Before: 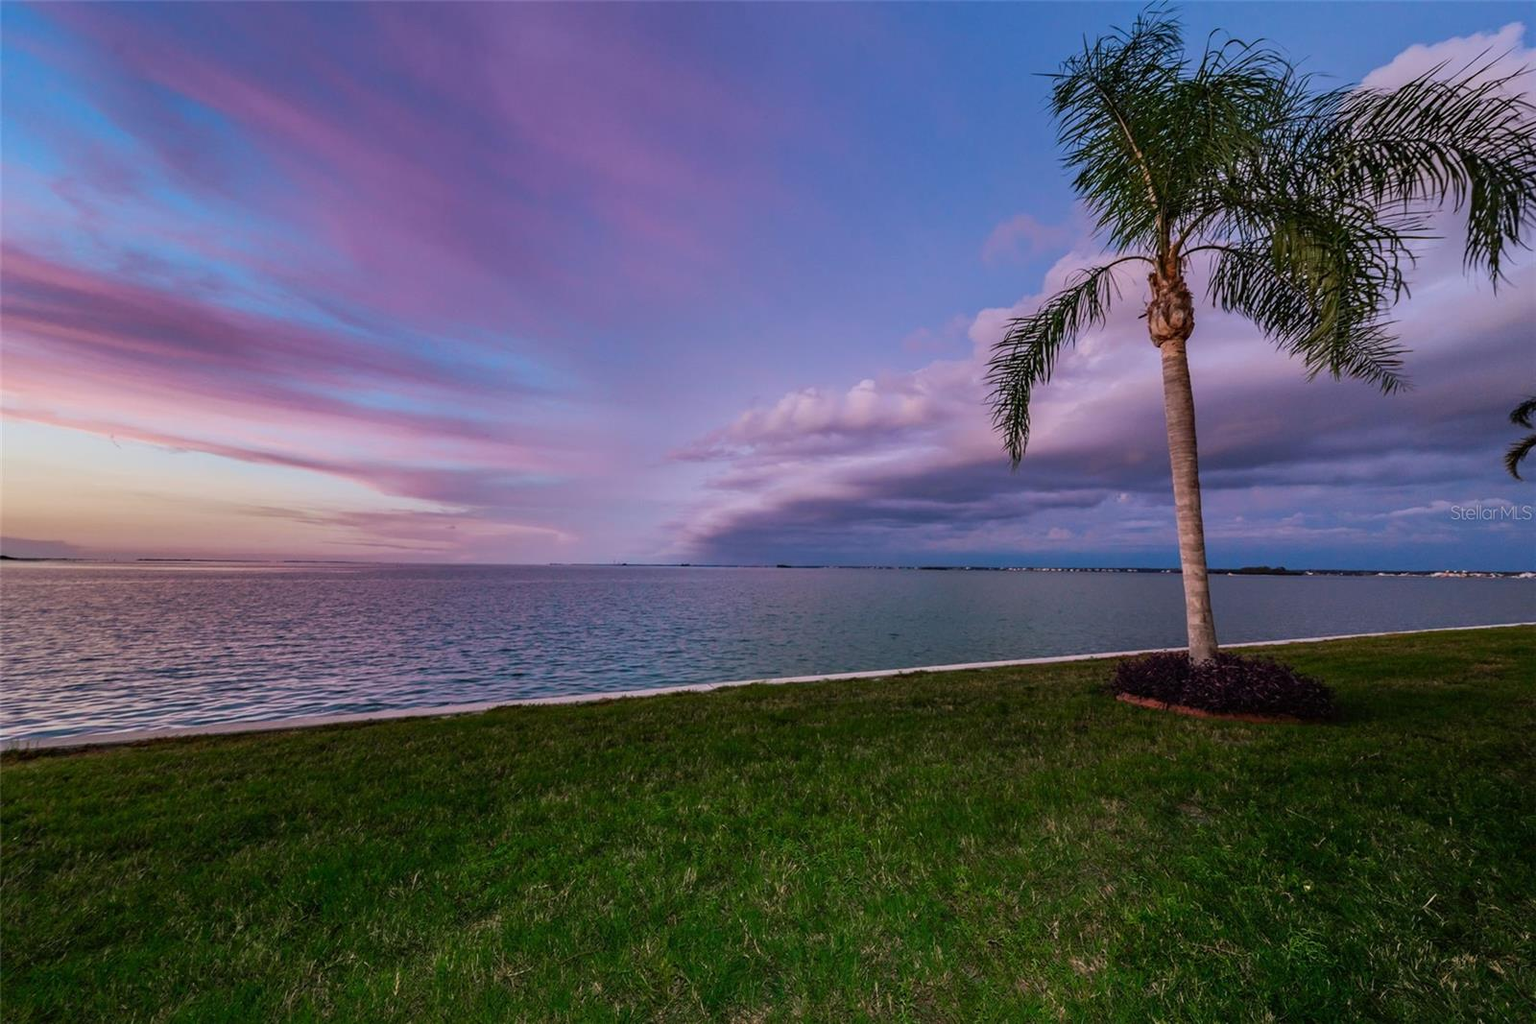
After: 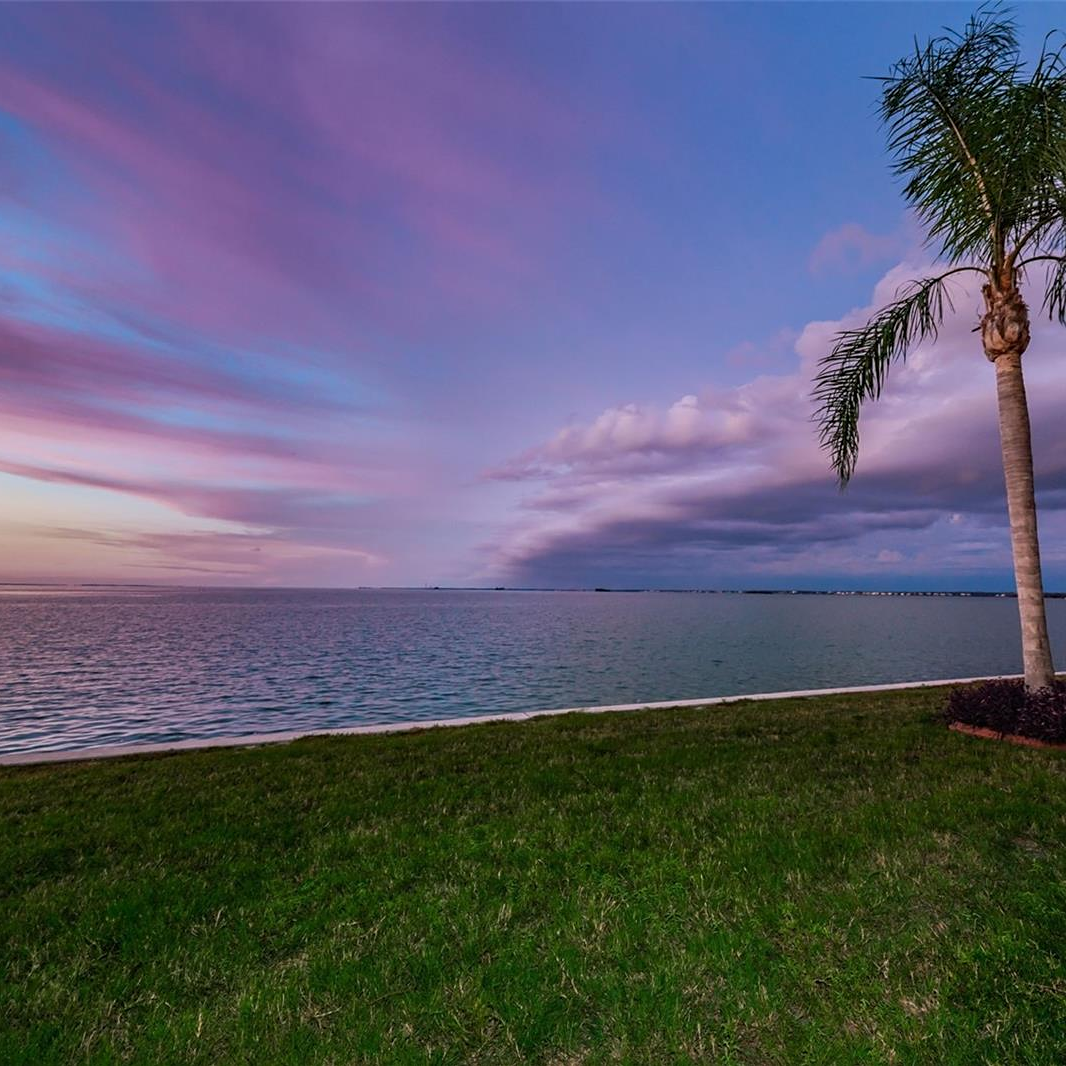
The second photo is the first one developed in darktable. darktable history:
crop and rotate: left 13.463%, right 19.898%
sharpen: amount 0.212
